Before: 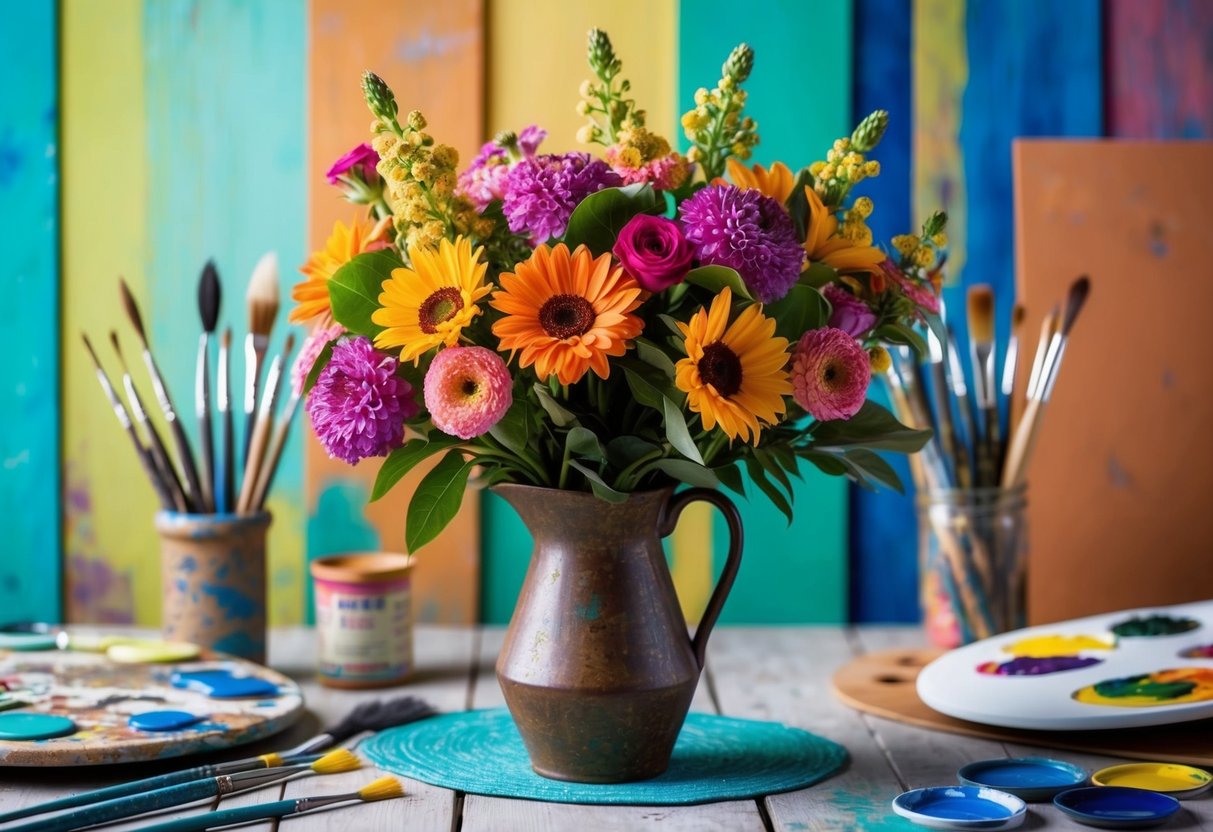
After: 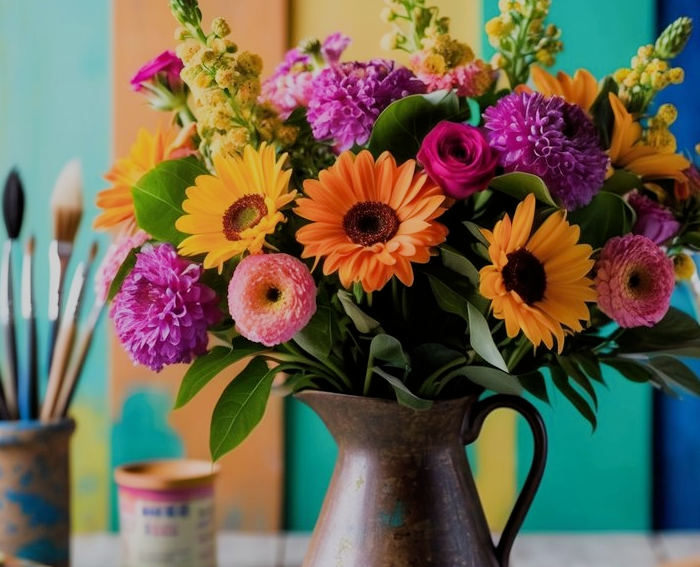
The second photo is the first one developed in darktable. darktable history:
crop: left 16.202%, top 11.208%, right 26.045%, bottom 20.557%
filmic rgb: black relative exposure -8.54 EV, white relative exposure 5.52 EV, hardness 3.39, contrast 1.016
